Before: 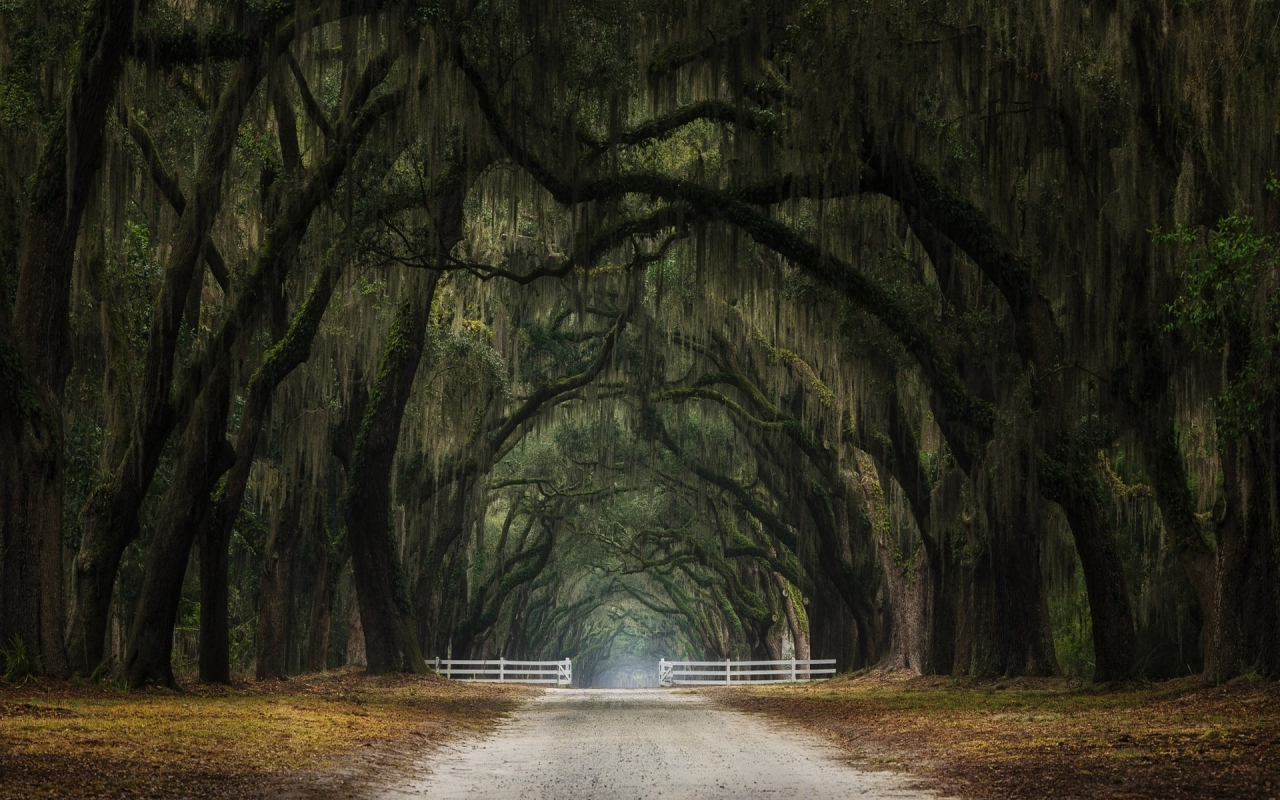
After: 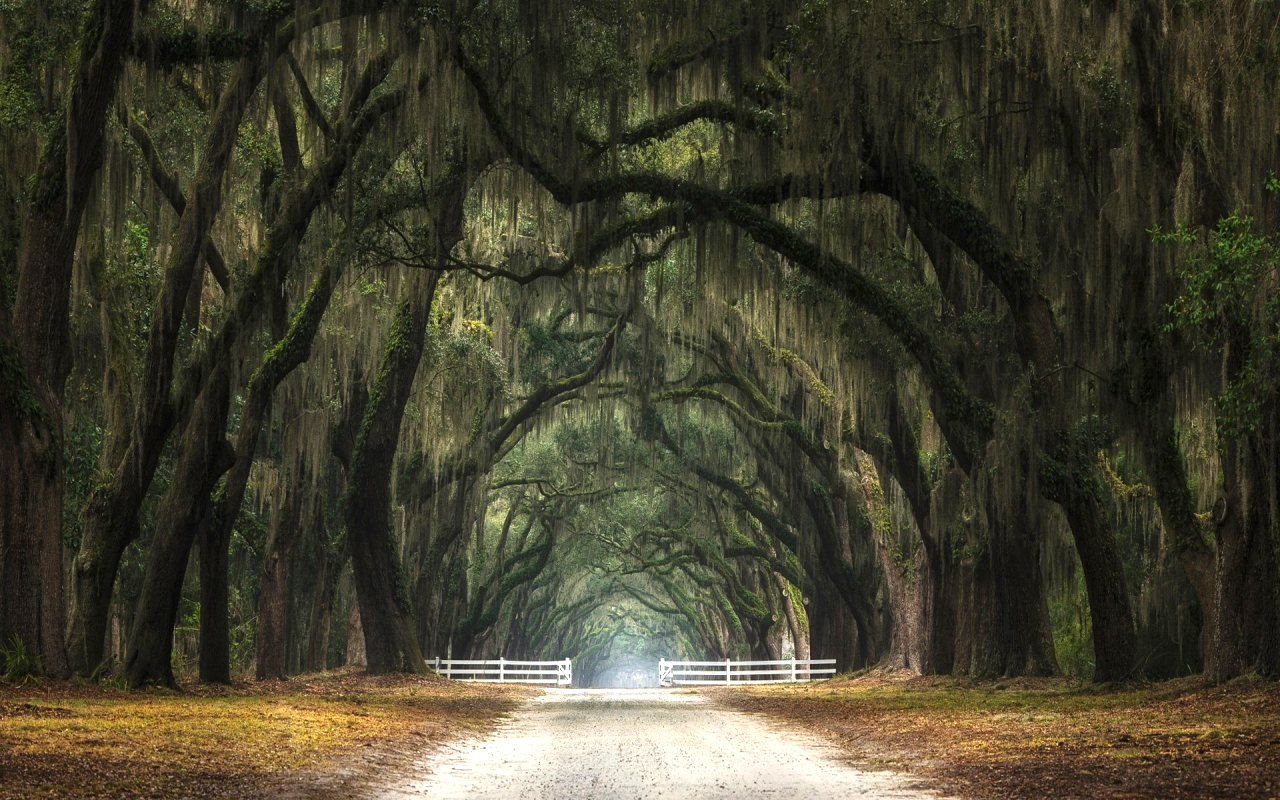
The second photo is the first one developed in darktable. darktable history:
exposure: exposure 1 EV, compensate highlight preservation false
